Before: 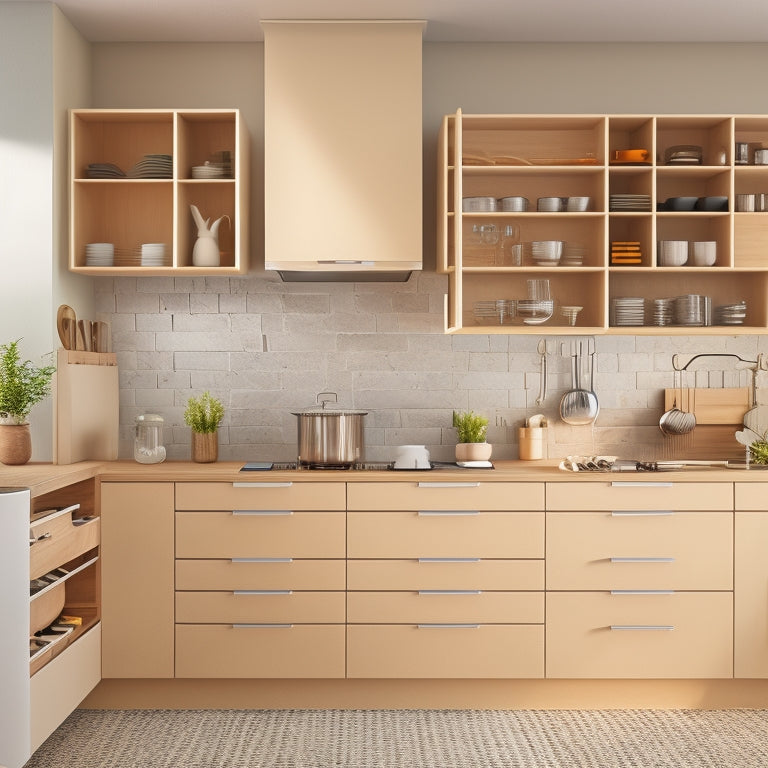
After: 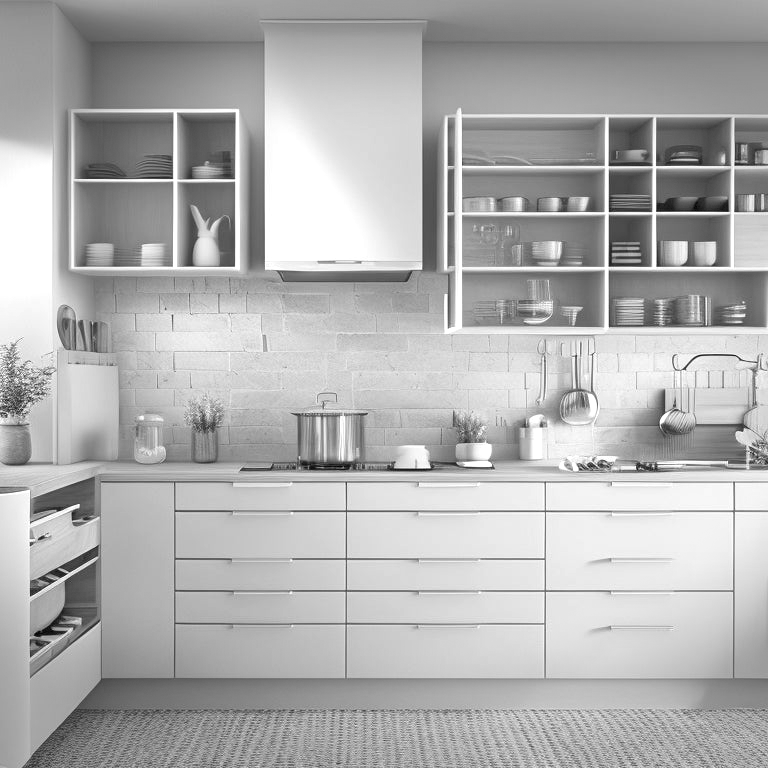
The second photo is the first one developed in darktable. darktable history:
monochrome: on, module defaults
vignetting: fall-off start 100%, brightness -0.406, saturation -0.3, width/height ratio 1.324, dithering 8-bit output, unbound false
exposure: black level correction 0.001, exposure 0.5 EV, compensate exposure bias true, compensate highlight preservation false
white balance: emerald 1
tone equalizer: on, module defaults
